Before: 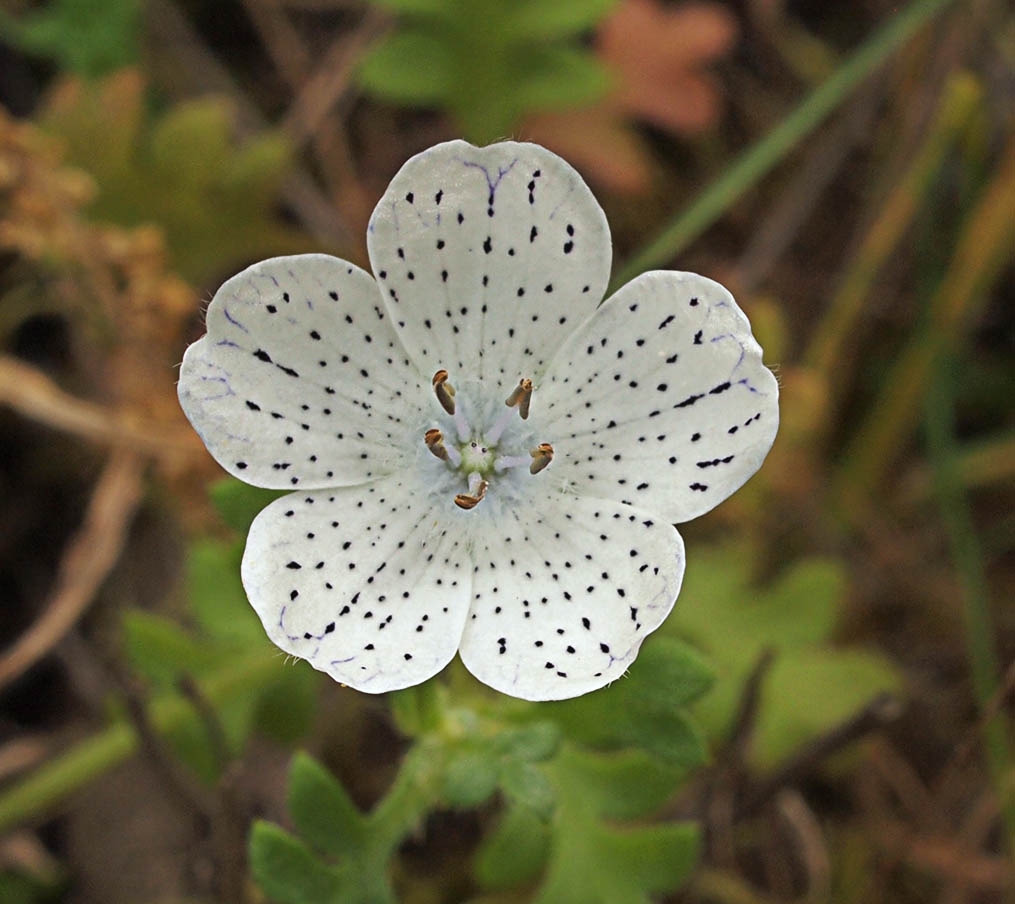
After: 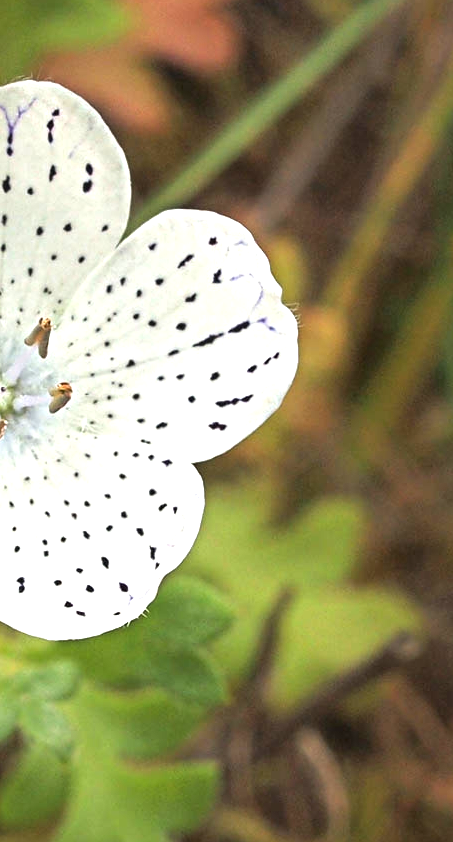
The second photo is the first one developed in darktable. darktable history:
exposure: black level correction 0, exposure 1.099 EV, compensate highlight preservation false
crop: left 47.392%, top 6.842%, right 7.907%
